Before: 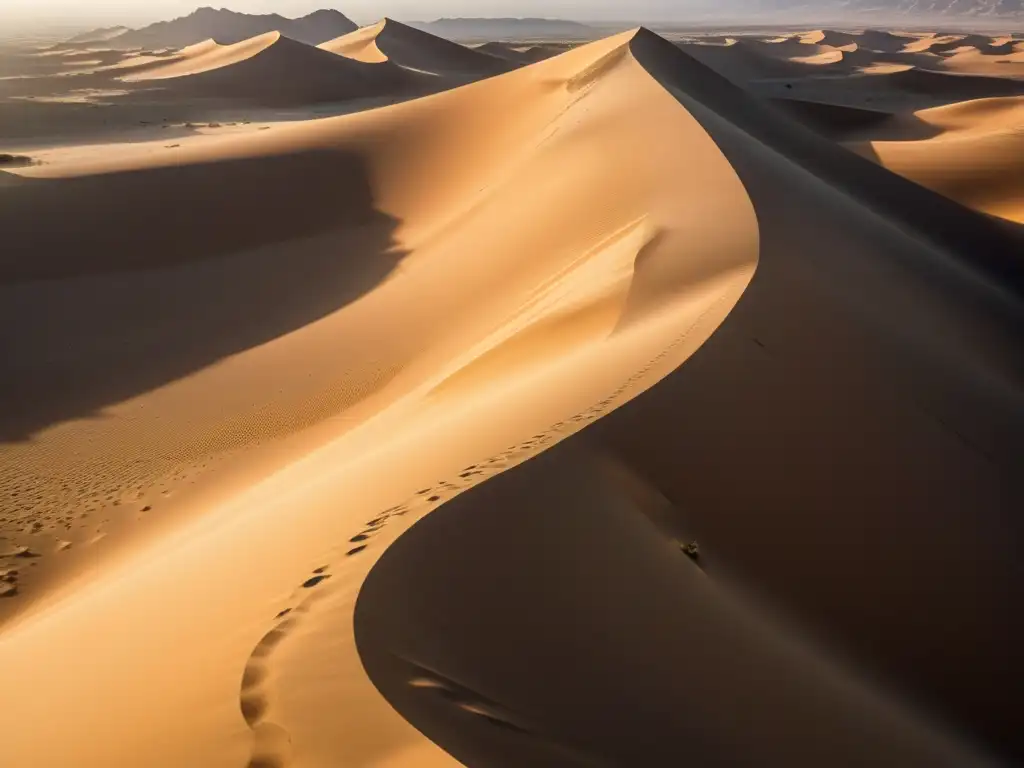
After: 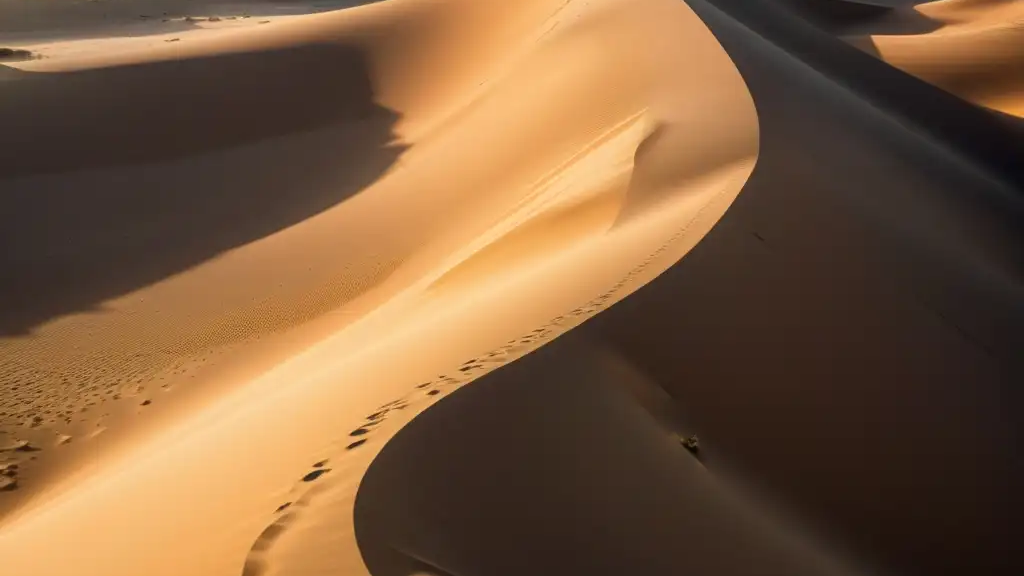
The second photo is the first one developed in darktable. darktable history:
color zones: curves: ch0 [(0, 0.5) (0.143, 0.5) (0.286, 0.5) (0.429, 0.495) (0.571, 0.437) (0.714, 0.44) (0.857, 0.496) (1, 0.5)]
crop: top 13.819%, bottom 11.169%
